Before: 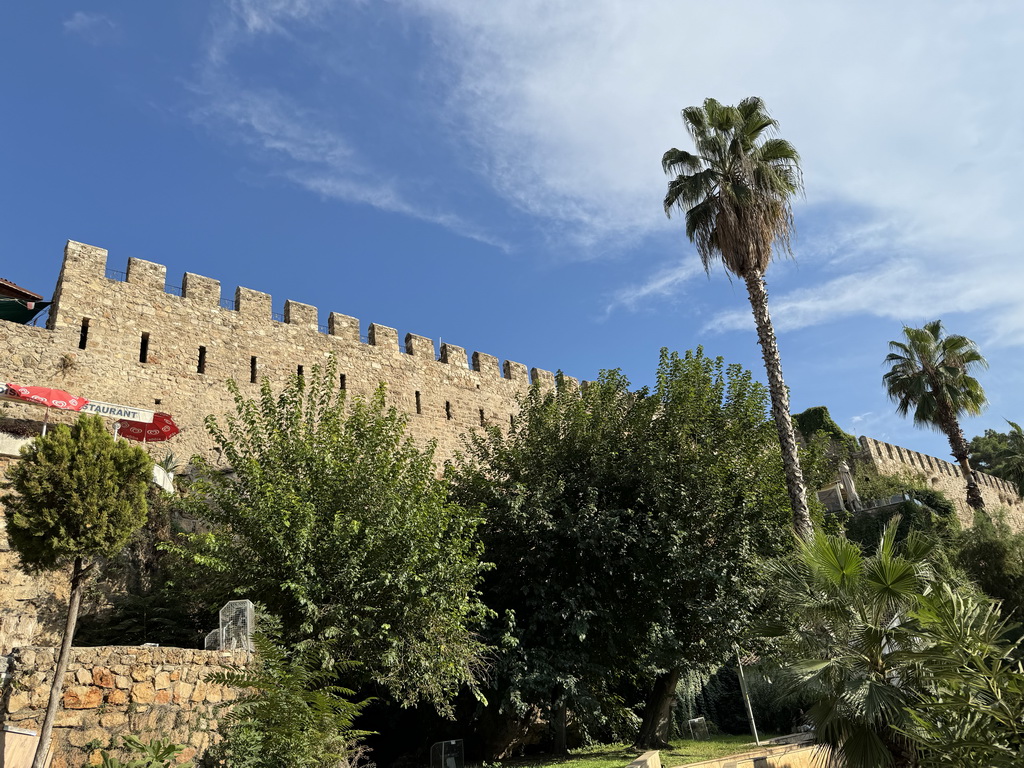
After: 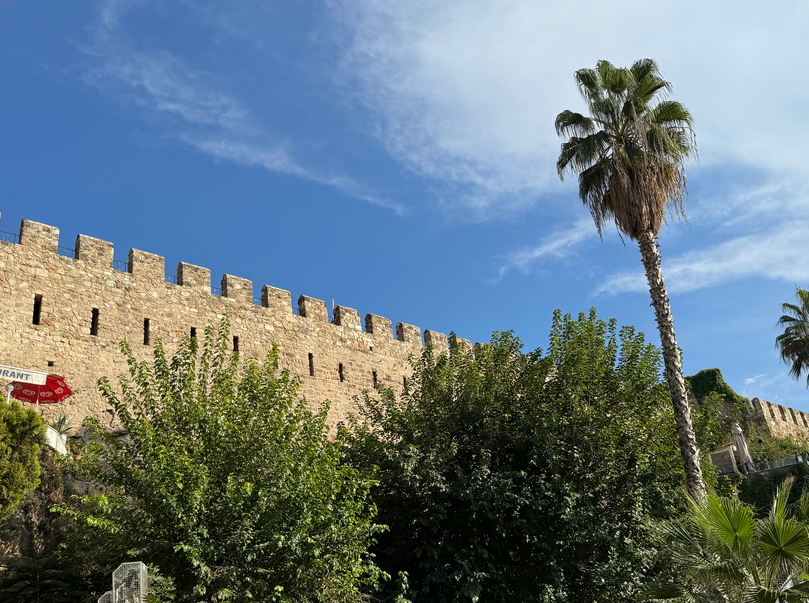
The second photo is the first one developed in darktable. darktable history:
crop and rotate: left 10.537%, top 5.008%, right 10.365%, bottom 16.466%
